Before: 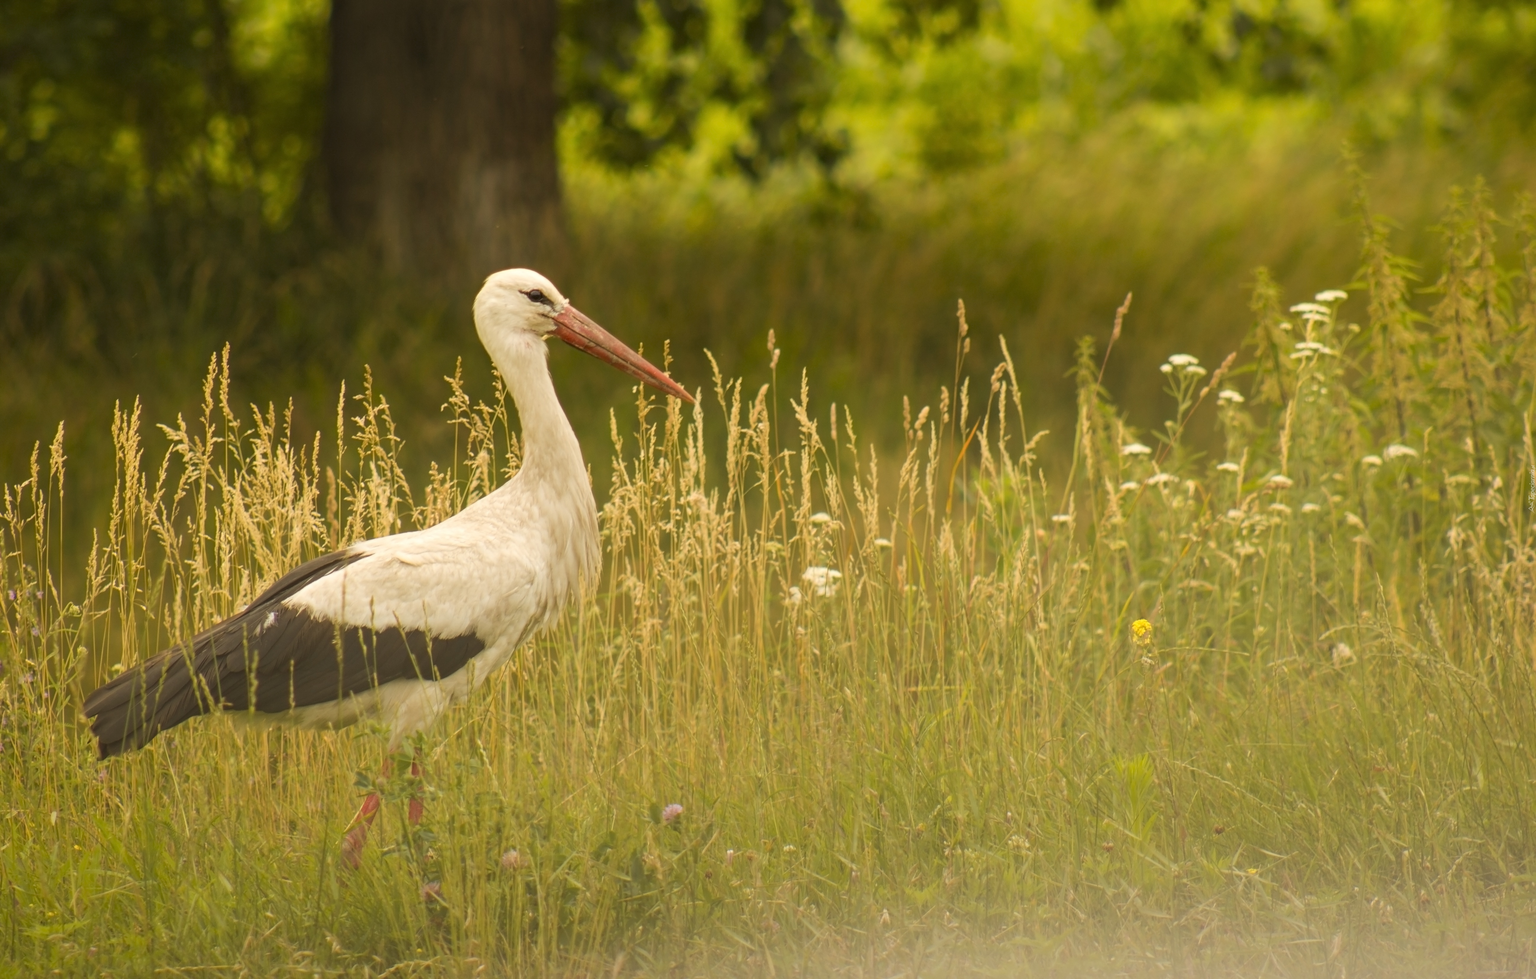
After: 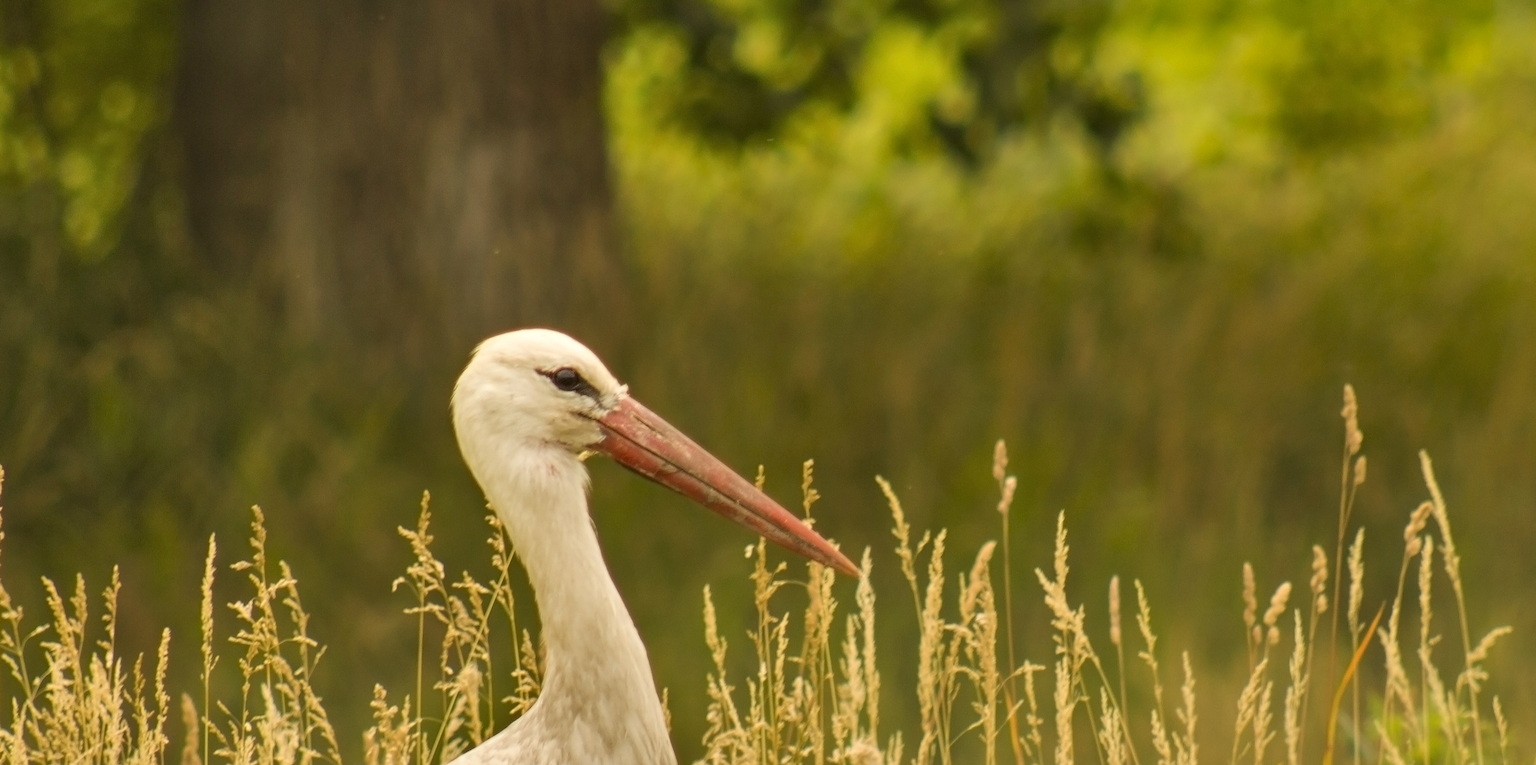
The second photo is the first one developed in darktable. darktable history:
crop: left 14.836%, top 9.184%, right 30.806%, bottom 48.291%
shadows and highlights: white point adjustment 0.14, highlights -69.84, soften with gaussian
